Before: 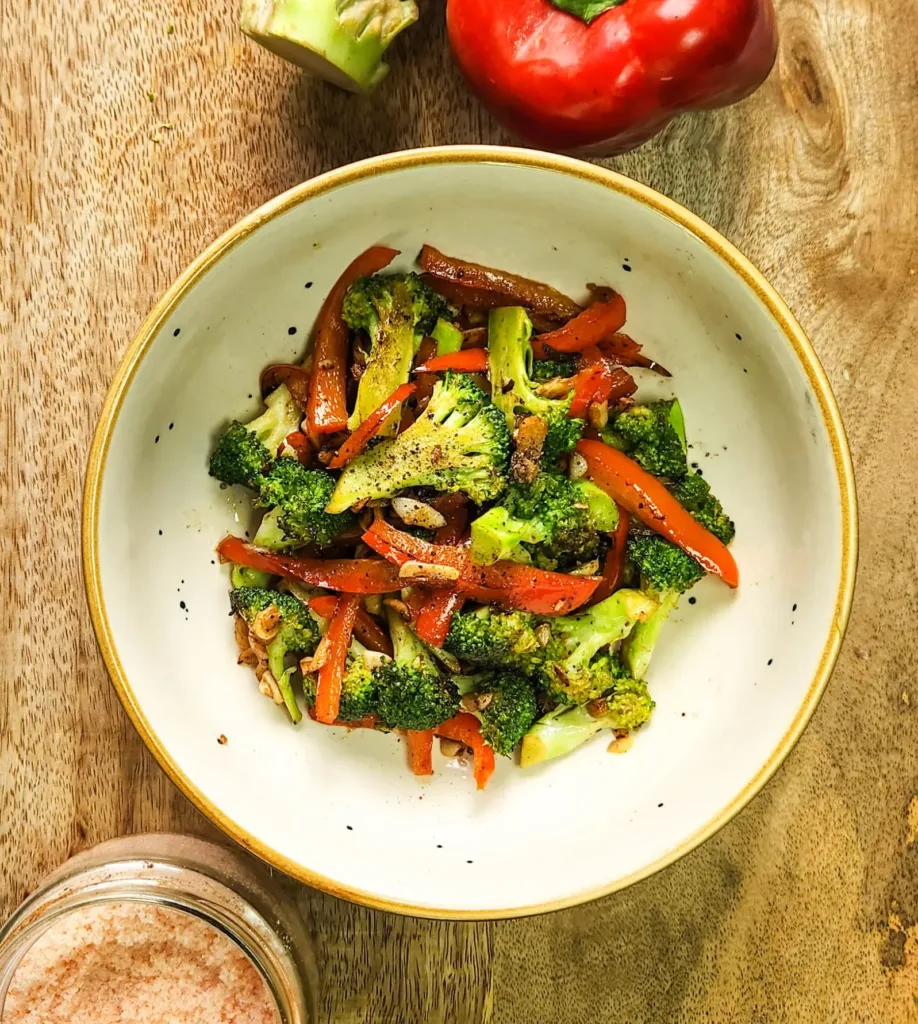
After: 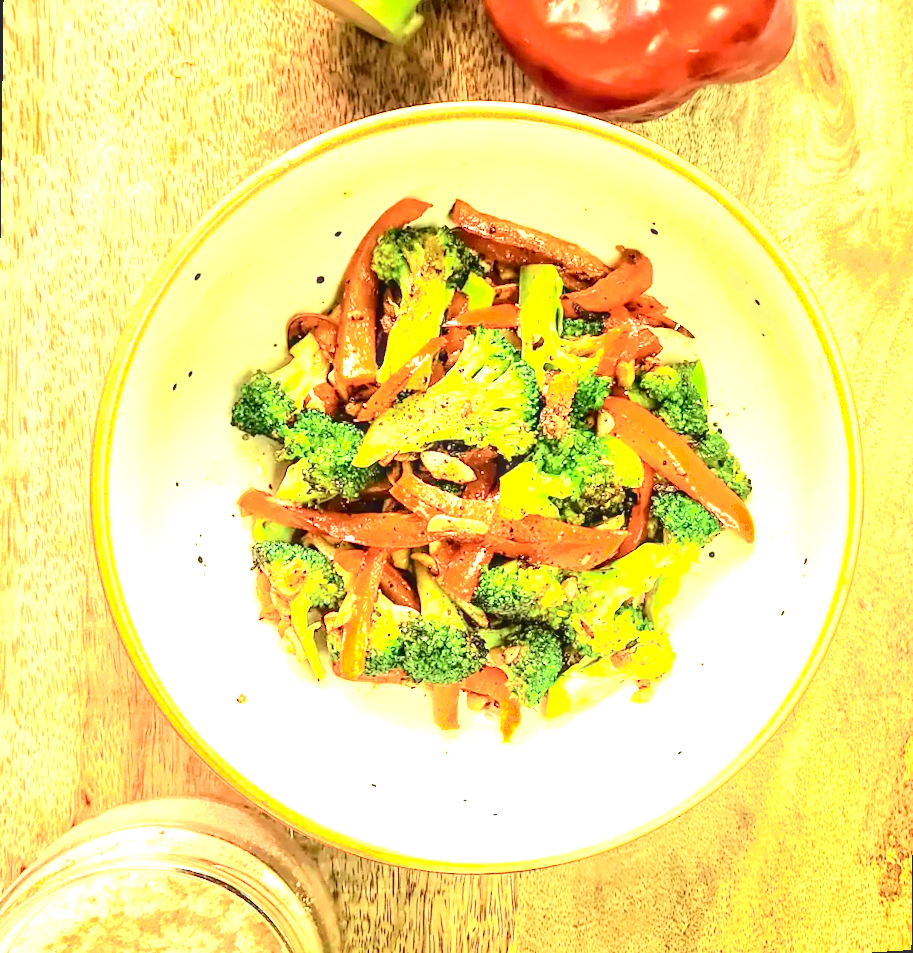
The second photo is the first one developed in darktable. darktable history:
rotate and perspective: rotation 0.679°, lens shift (horizontal) 0.136, crop left 0.009, crop right 0.991, crop top 0.078, crop bottom 0.95
exposure: black level correction 0, exposure 1.975 EV, compensate exposure bias true, compensate highlight preservation false
shadows and highlights: radius 93.07, shadows -14.46, white point adjustment 0.23, highlights 31.48, compress 48.23%, highlights color adjustment 52.79%, soften with gaussian
local contrast: detail 130%
tone curve: curves: ch0 [(0, 0.014) (0.17, 0.099) (0.398, 0.423) (0.725, 0.828) (0.872, 0.918) (1, 0.981)]; ch1 [(0, 0) (0.402, 0.36) (0.489, 0.491) (0.5, 0.503) (0.515, 0.52) (0.545, 0.572) (0.615, 0.662) (0.701, 0.725) (1, 1)]; ch2 [(0, 0) (0.42, 0.458) (0.485, 0.499) (0.503, 0.503) (0.531, 0.542) (0.561, 0.594) (0.644, 0.694) (0.717, 0.753) (1, 0.991)], color space Lab, independent channels
